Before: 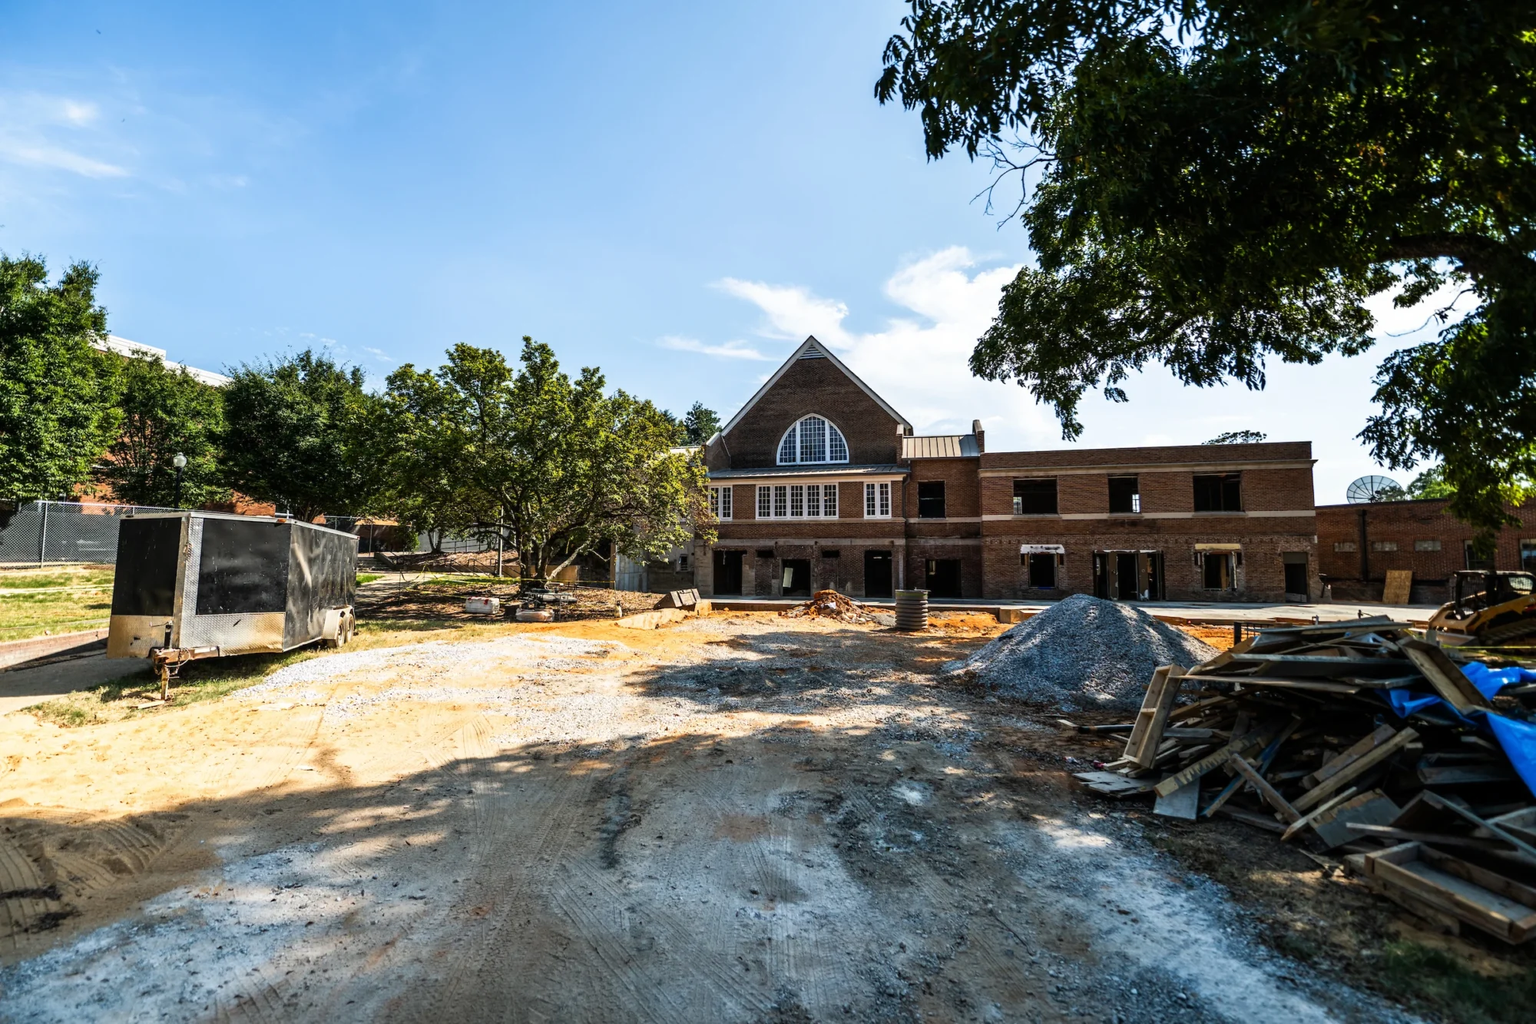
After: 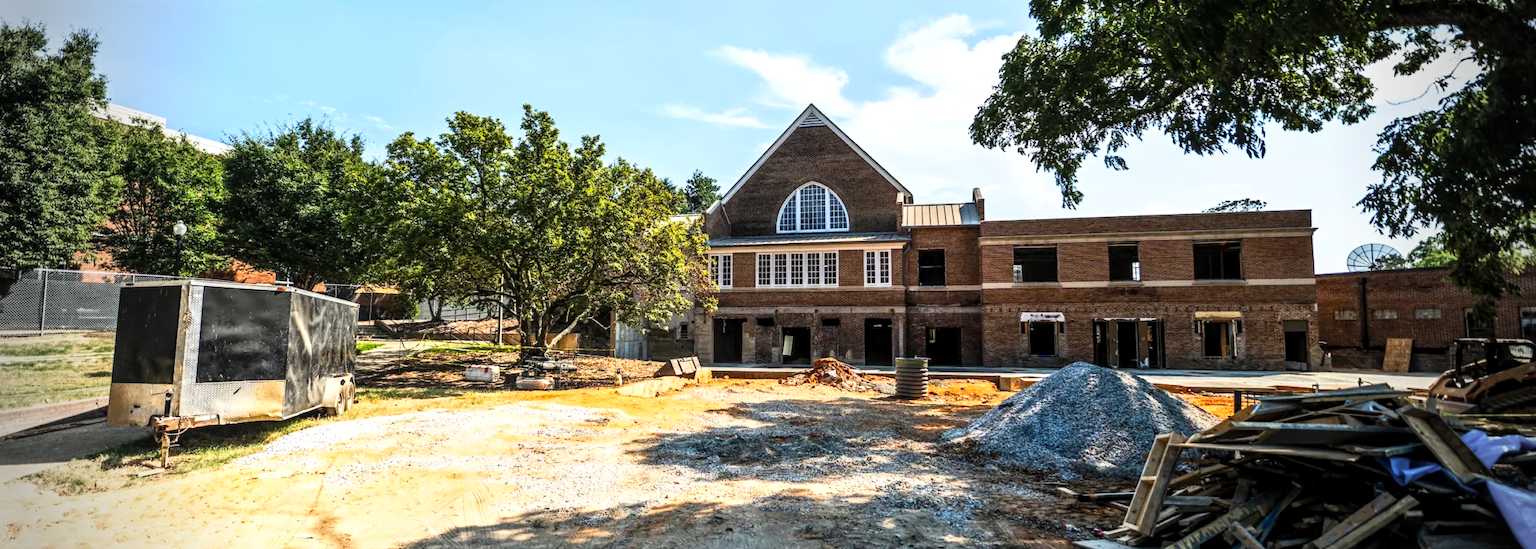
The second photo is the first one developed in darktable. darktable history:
crop and rotate: top 22.682%, bottom 23.609%
local contrast: highlights 93%, shadows 84%, detail 160%, midtone range 0.2
contrast brightness saturation: contrast 0.201, brightness 0.166, saturation 0.229
vignetting: fall-off start 76.99%, fall-off radius 27.93%, brightness -0.481, width/height ratio 0.966
